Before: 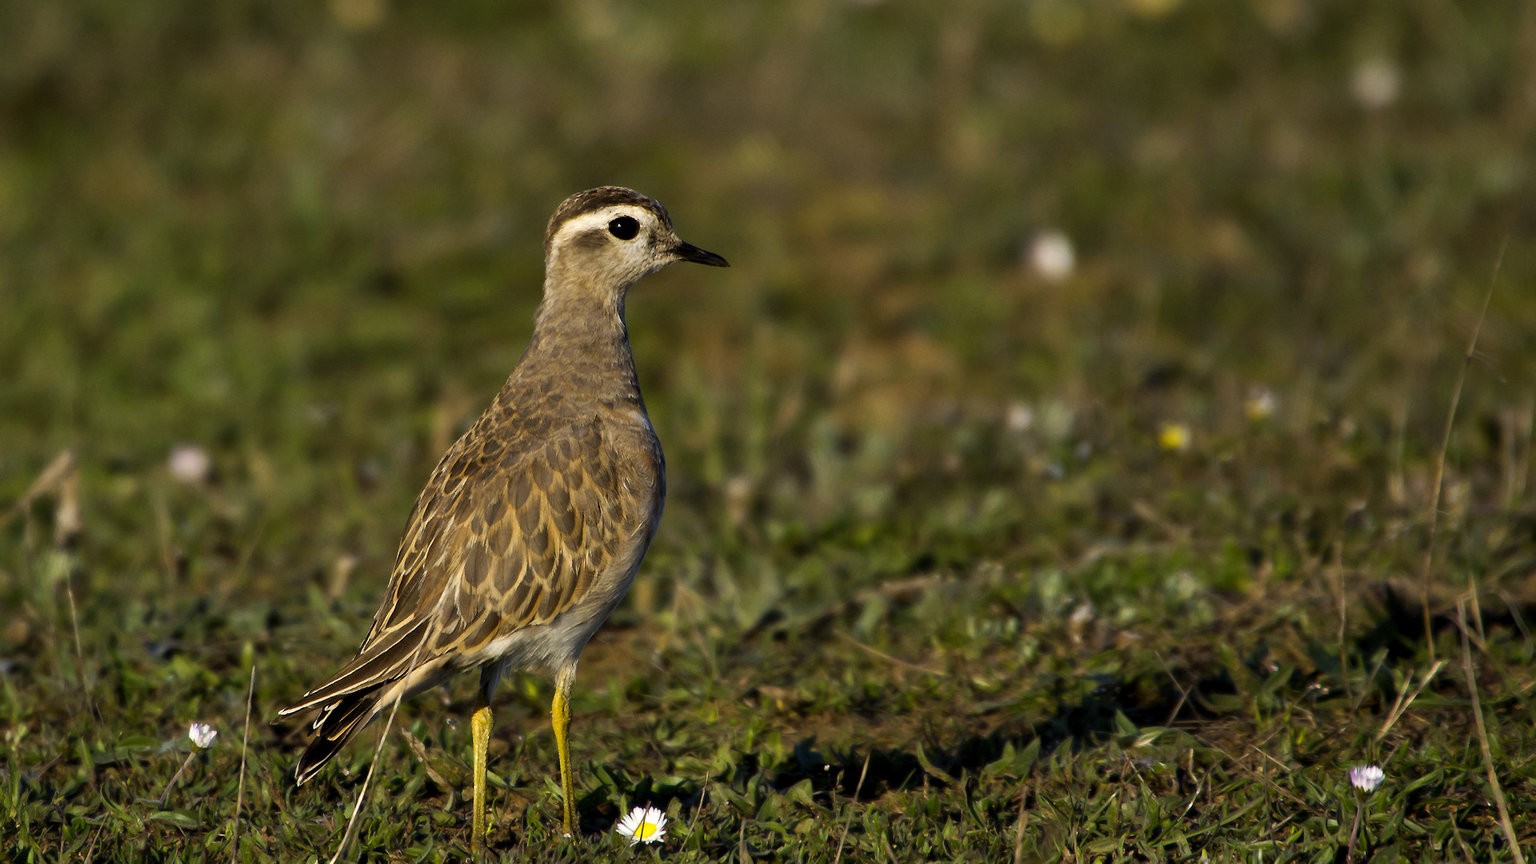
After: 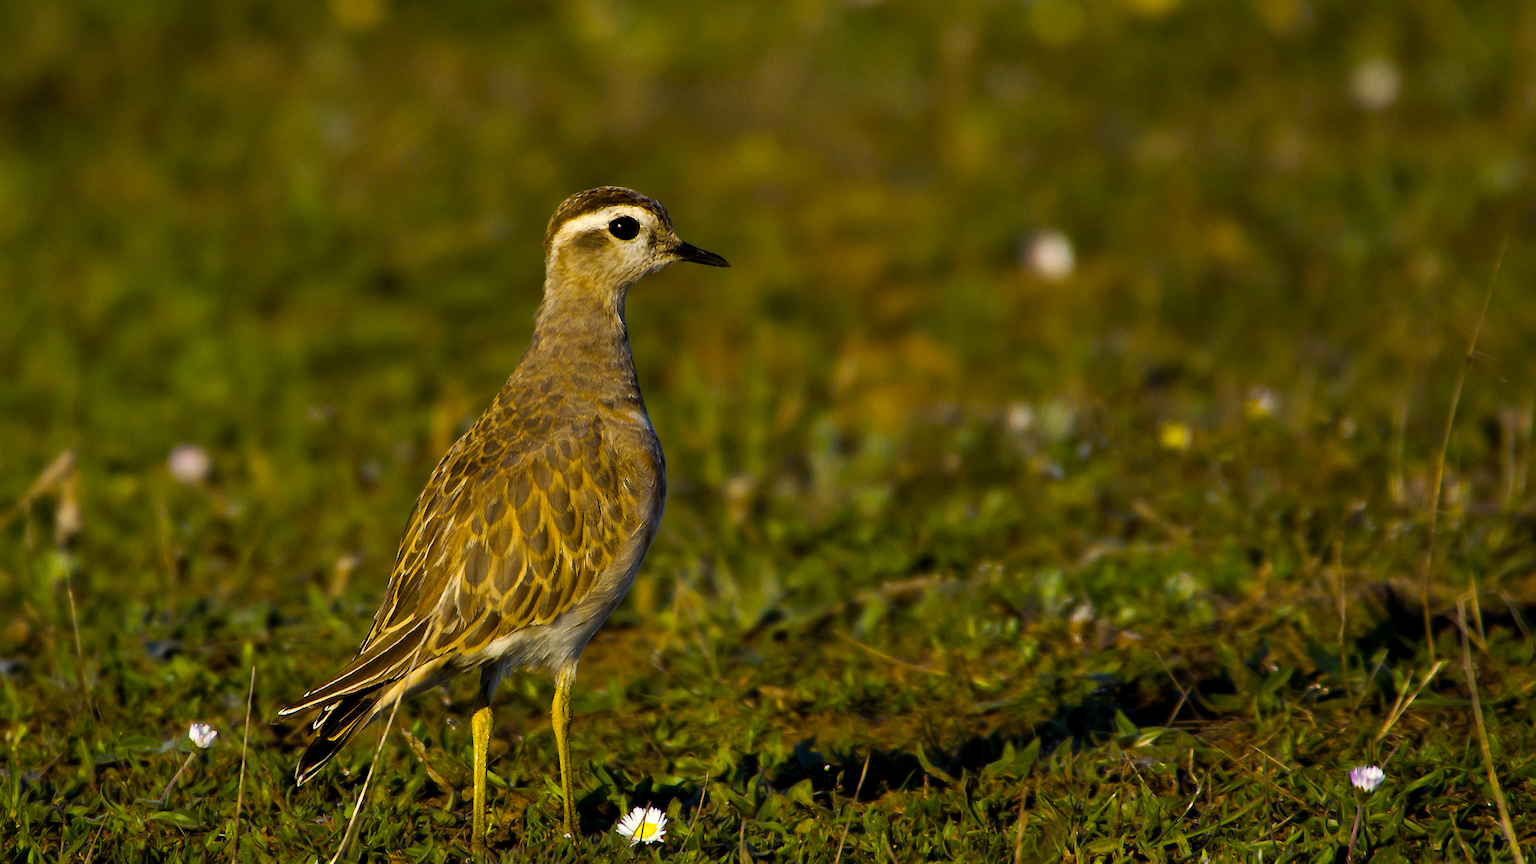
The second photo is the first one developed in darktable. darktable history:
exposure: black level correction 0.001, exposure 0.015 EV, compensate highlight preservation false
color balance rgb: power › chroma 0.242%, power › hue 60.03°, linear chroma grading › global chroma 9.907%, perceptual saturation grading › global saturation 30.985%, global vibrance 15.116%
